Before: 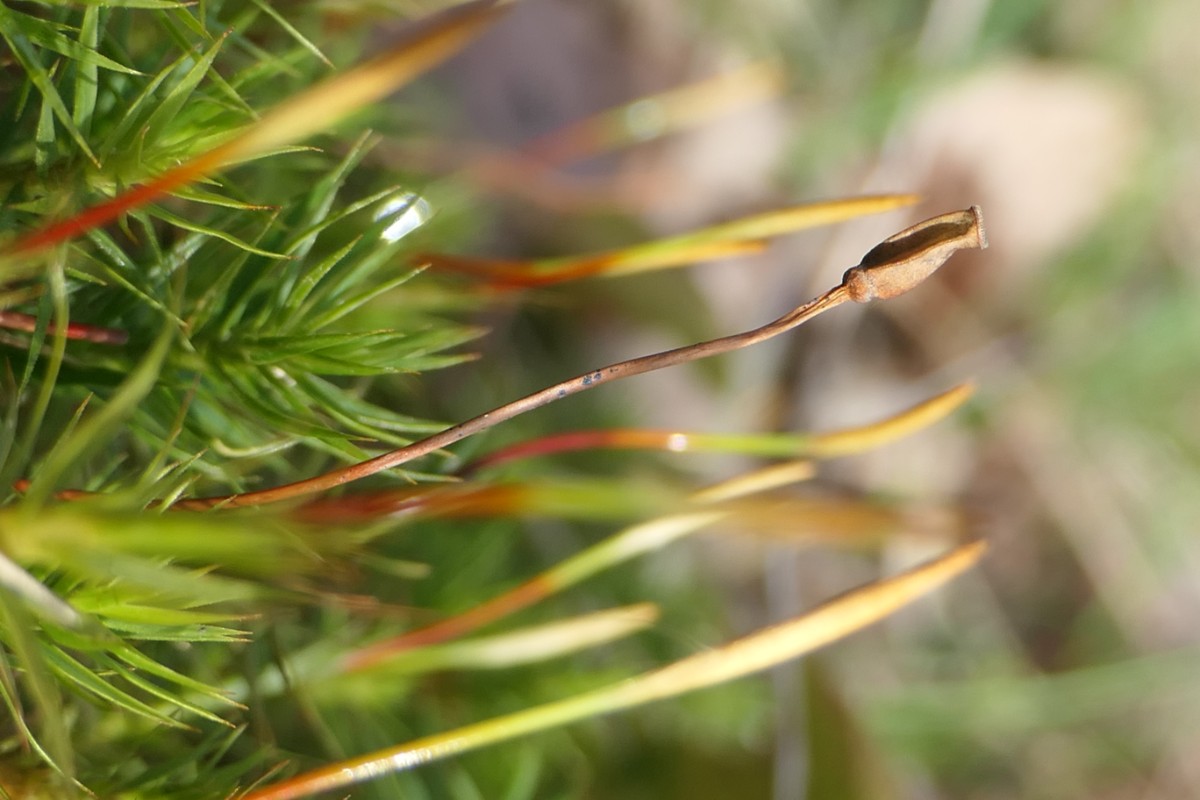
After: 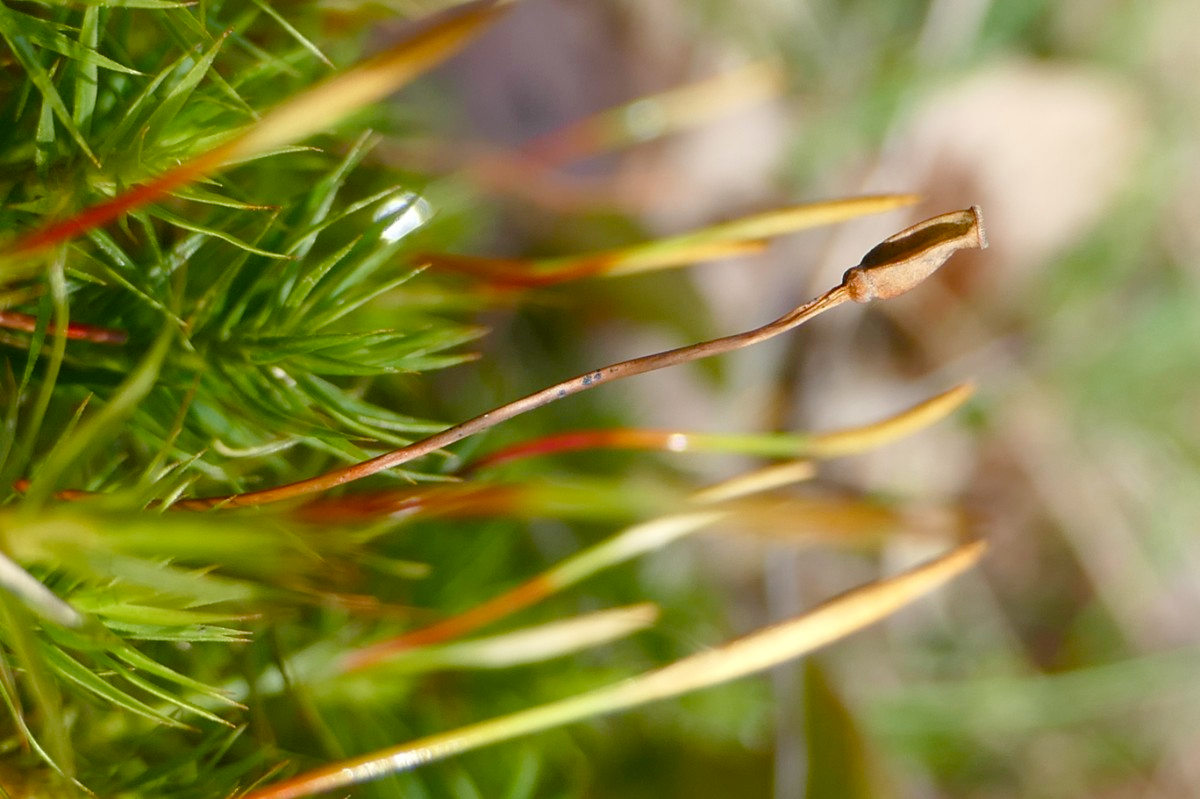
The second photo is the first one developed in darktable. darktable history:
color balance rgb: perceptual saturation grading › global saturation 13.615%, perceptual saturation grading › highlights -30.783%, perceptual saturation grading › shadows 51.456%, global vibrance 20%
crop: bottom 0.063%
base curve: curves: ch0 [(0, 0) (0.989, 0.992)], preserve colors none
